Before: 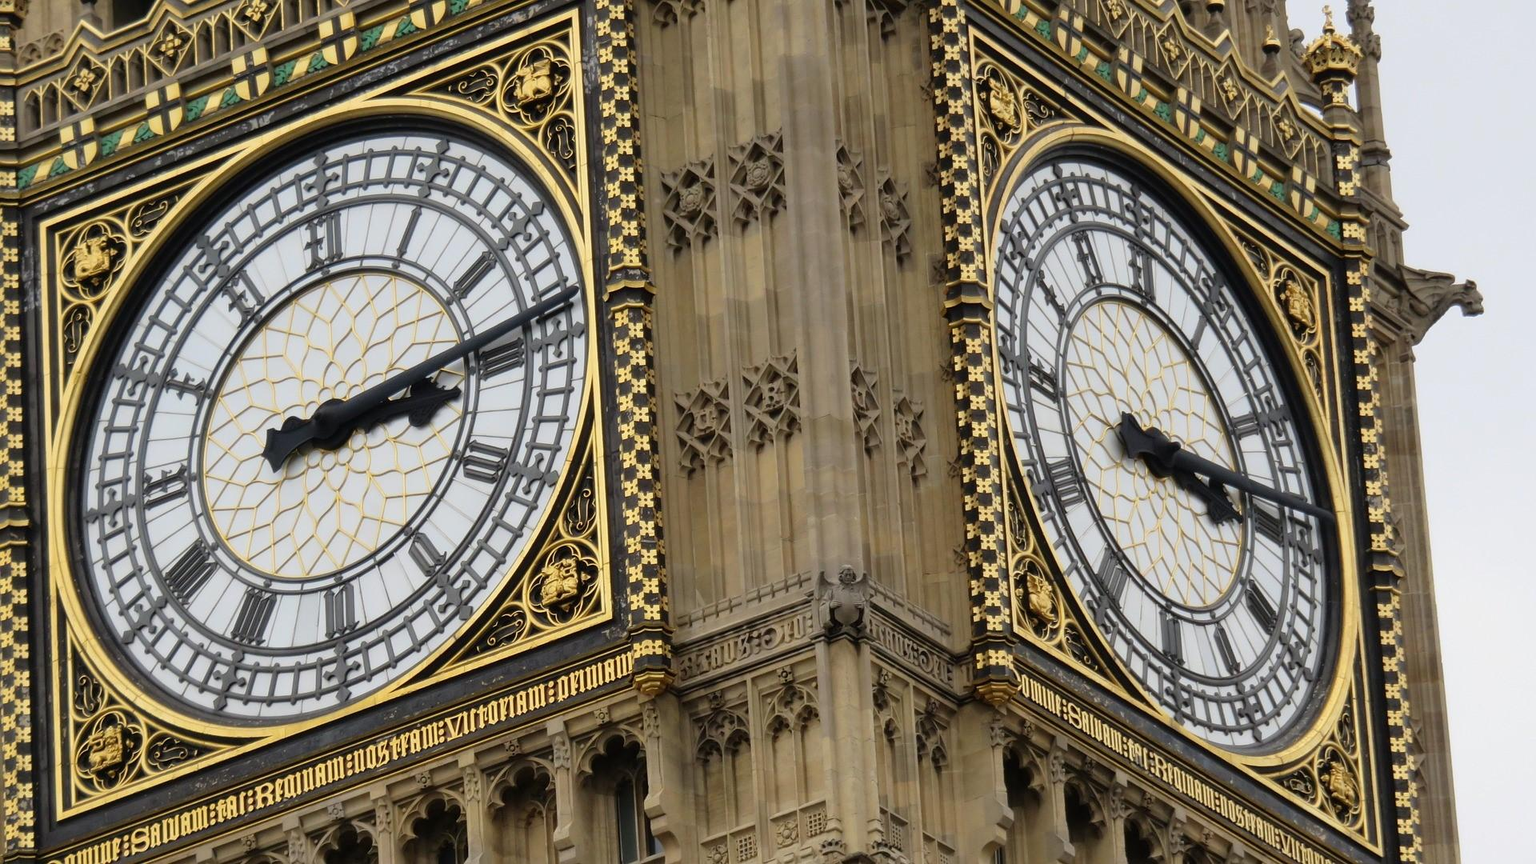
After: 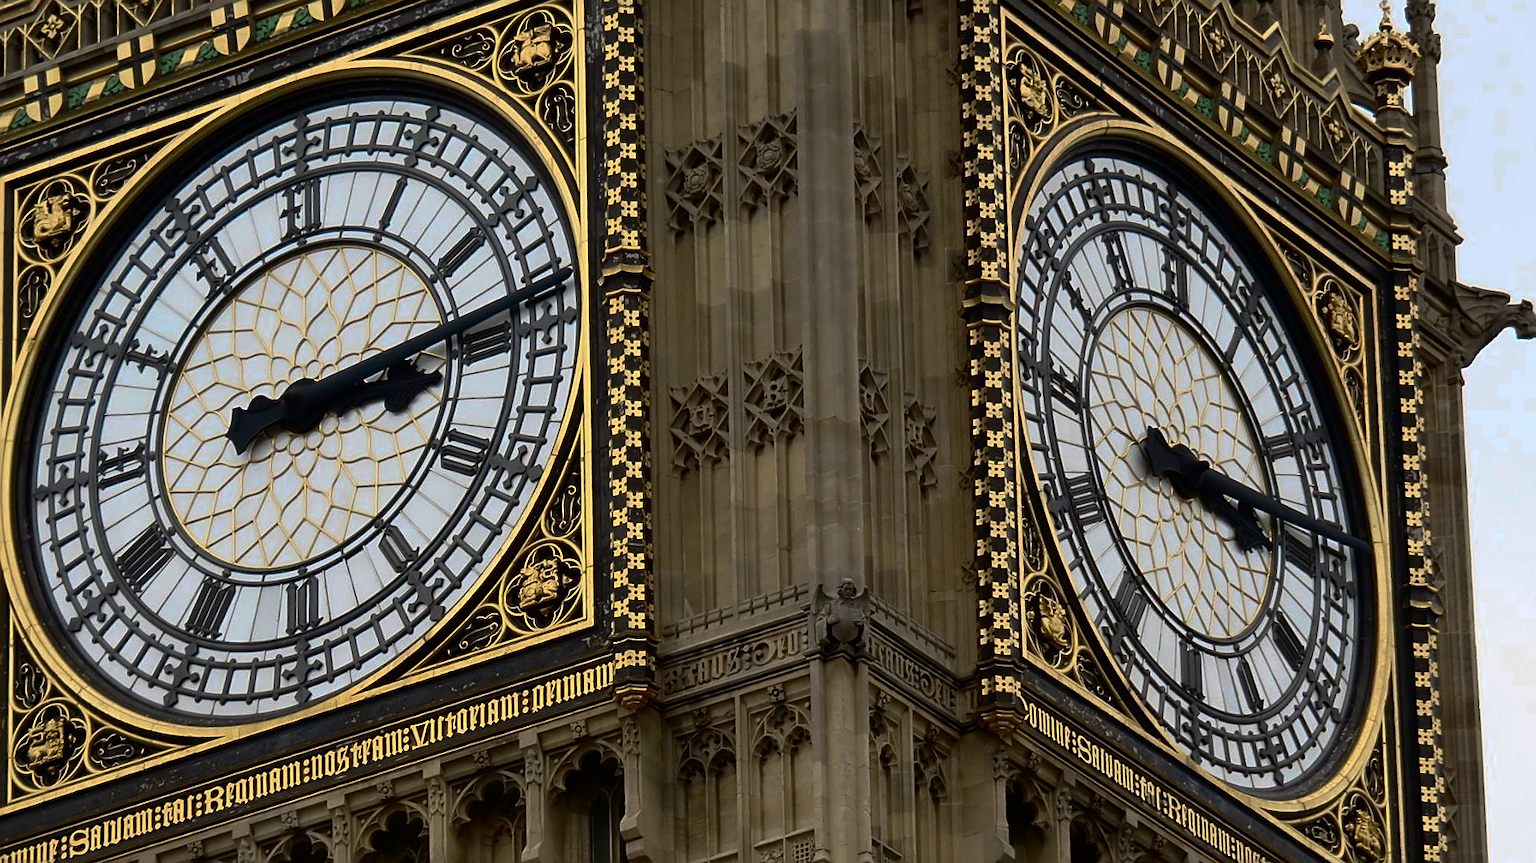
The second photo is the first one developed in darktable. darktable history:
sharpen: on, module defaults
contrast brightness saturation: contrast 0.293
exposure: compensate highlight preservation false
crop and rotate: angle -2.3°
base curve: curves: ch0 [(0, 0) (0.826, 0.587) (1, 1)], preserve colors none
color zones: curves: ch0 [(0.254, 0.492) (0.724, 0.62)]; ch1 [(0.25, 0.528) (0.719, 0.796)]; ch2 [(0, 0.472) (0.25, 0.5) (0.73, 0.184)]
